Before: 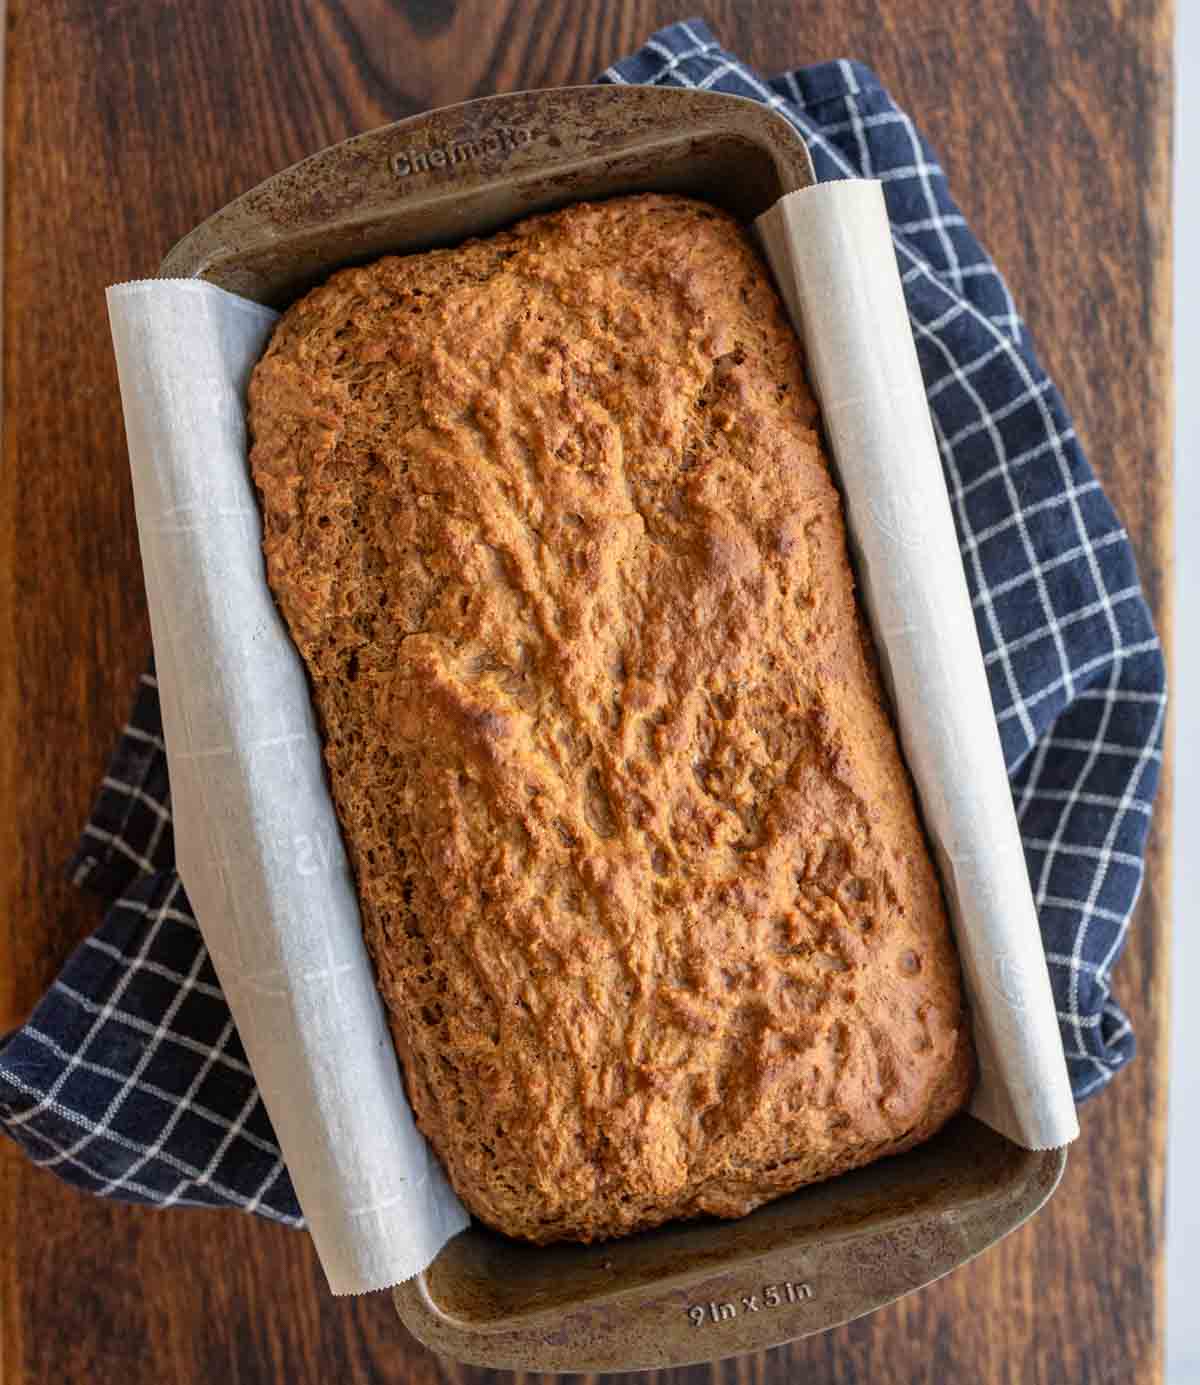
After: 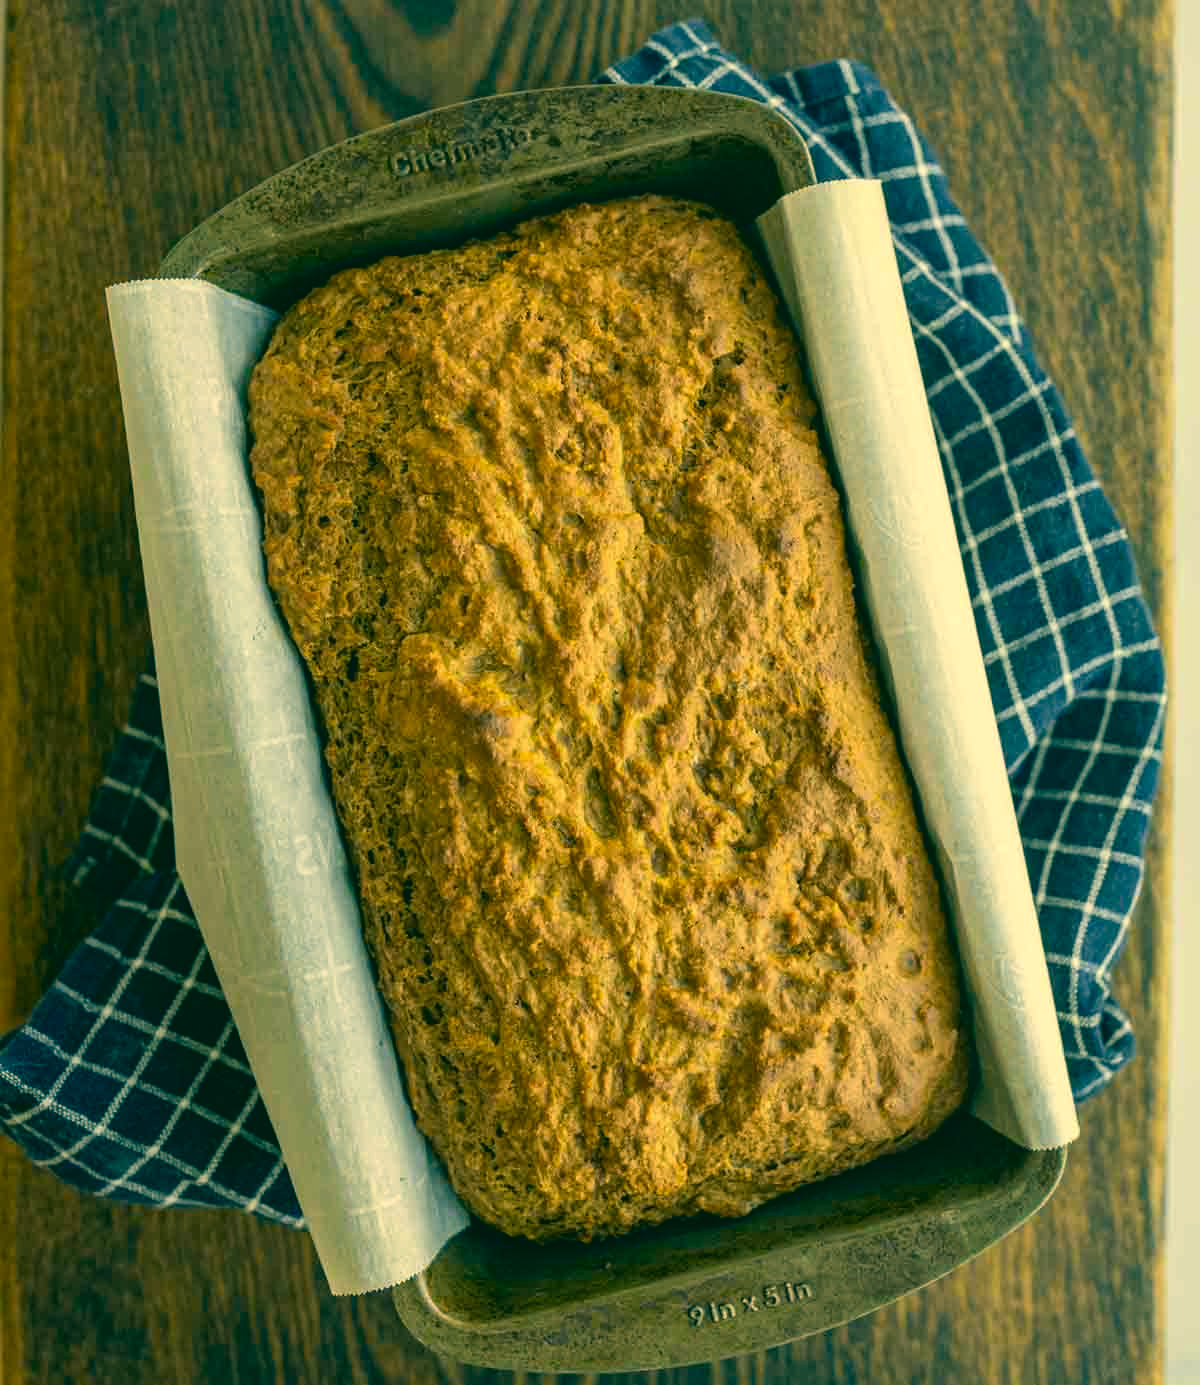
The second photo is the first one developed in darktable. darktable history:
color correction: highlights a* 1.84, highlights b* 34.62, shadows a* -36.62, shadows b* -6.08
